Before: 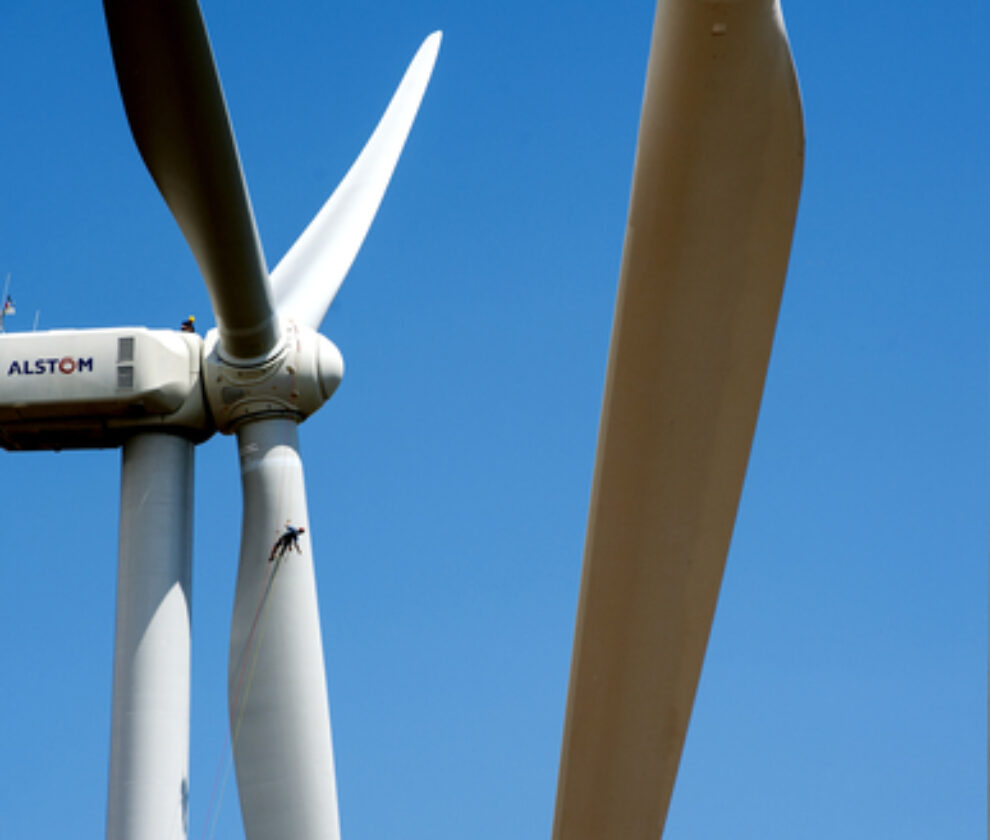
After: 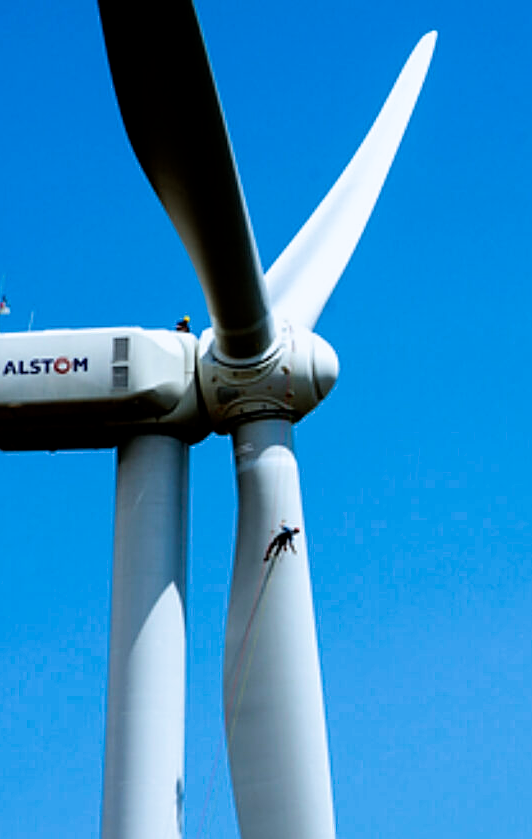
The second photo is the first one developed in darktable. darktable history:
white balance: red 0.924, blue 1.095
crop: left 0.587%, right 45.588%, bottom 0.086%
sharpen: on, module defaults
filmic rgb: black relative exposure -12.8 EV, white relative exposure 2.8 EV, threshold 3 EV, target black luminance 0%, hardness 8.54, latitude 70.41%, contrast 1.133, shadows ↔ highlights balance -0.395%, color science v4 (2020), enable highlight reconstruction true
